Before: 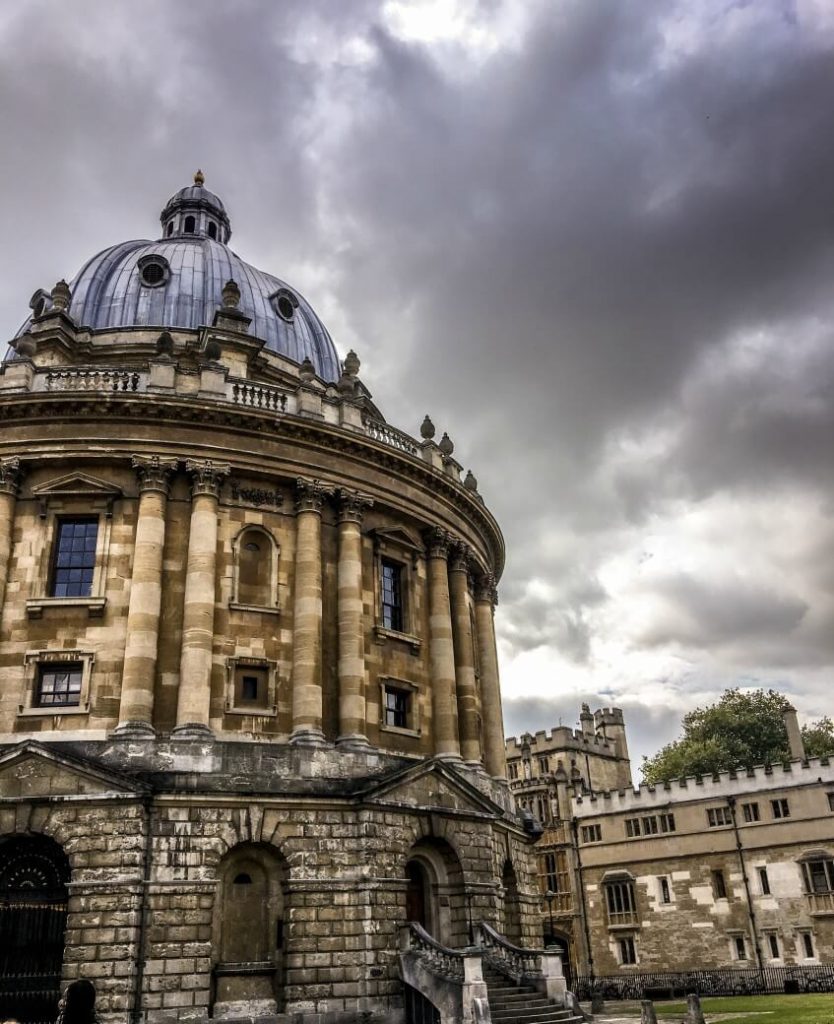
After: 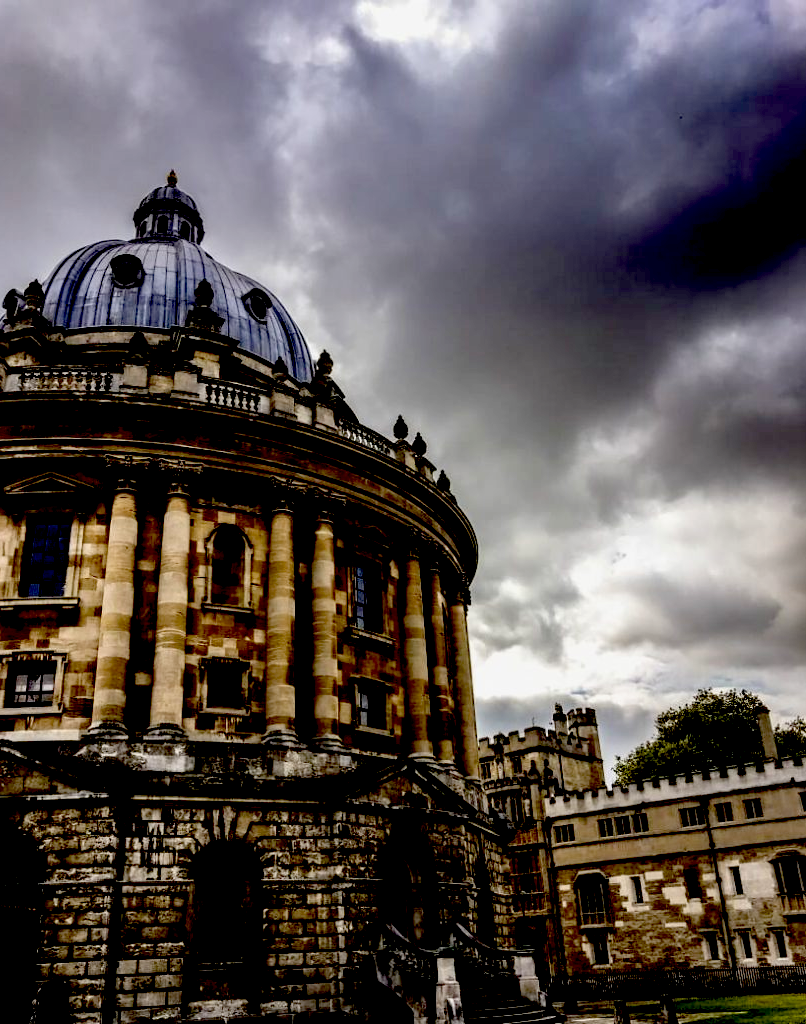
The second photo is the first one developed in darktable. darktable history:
crop and rotate: left 3.238%
exposure: black level correction 0.1, exposure -0.092 EV, compensate highlight preservation false
